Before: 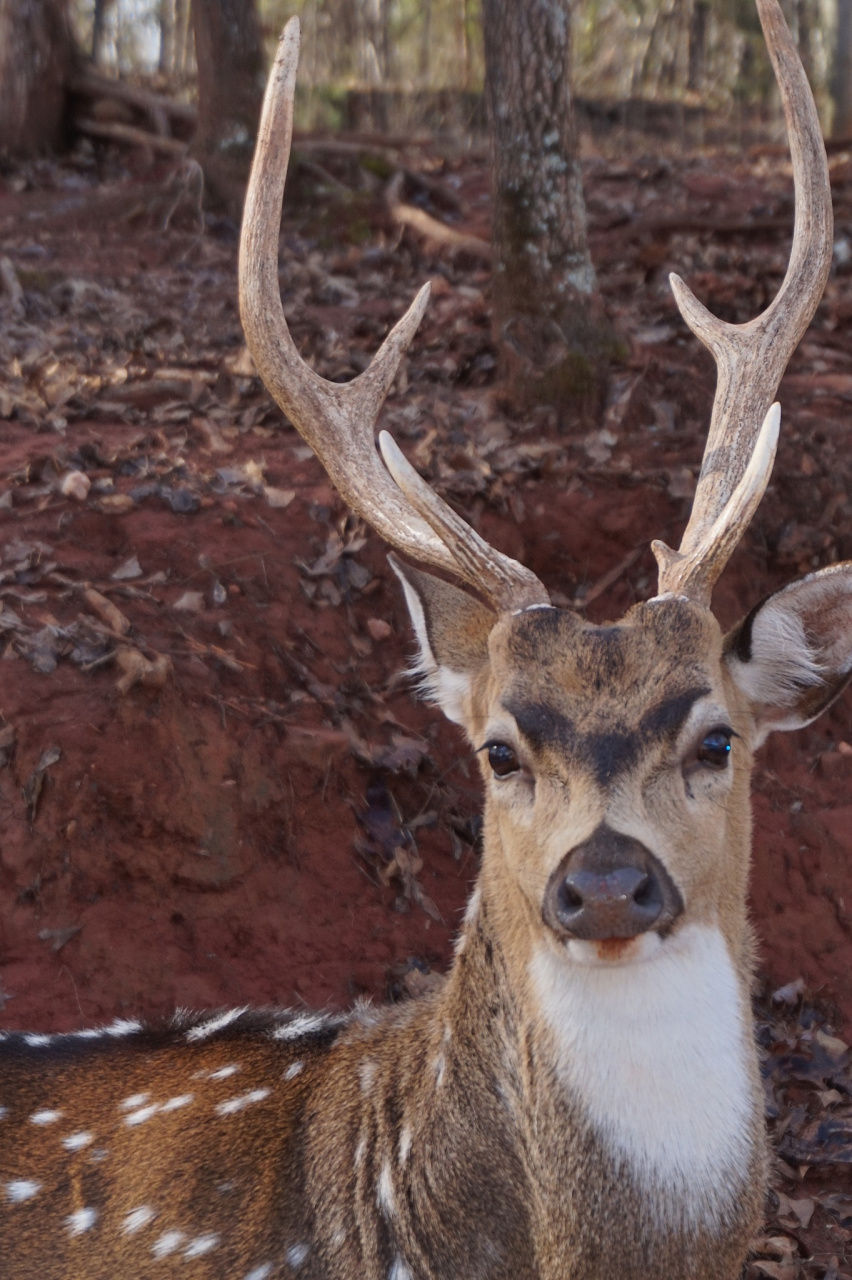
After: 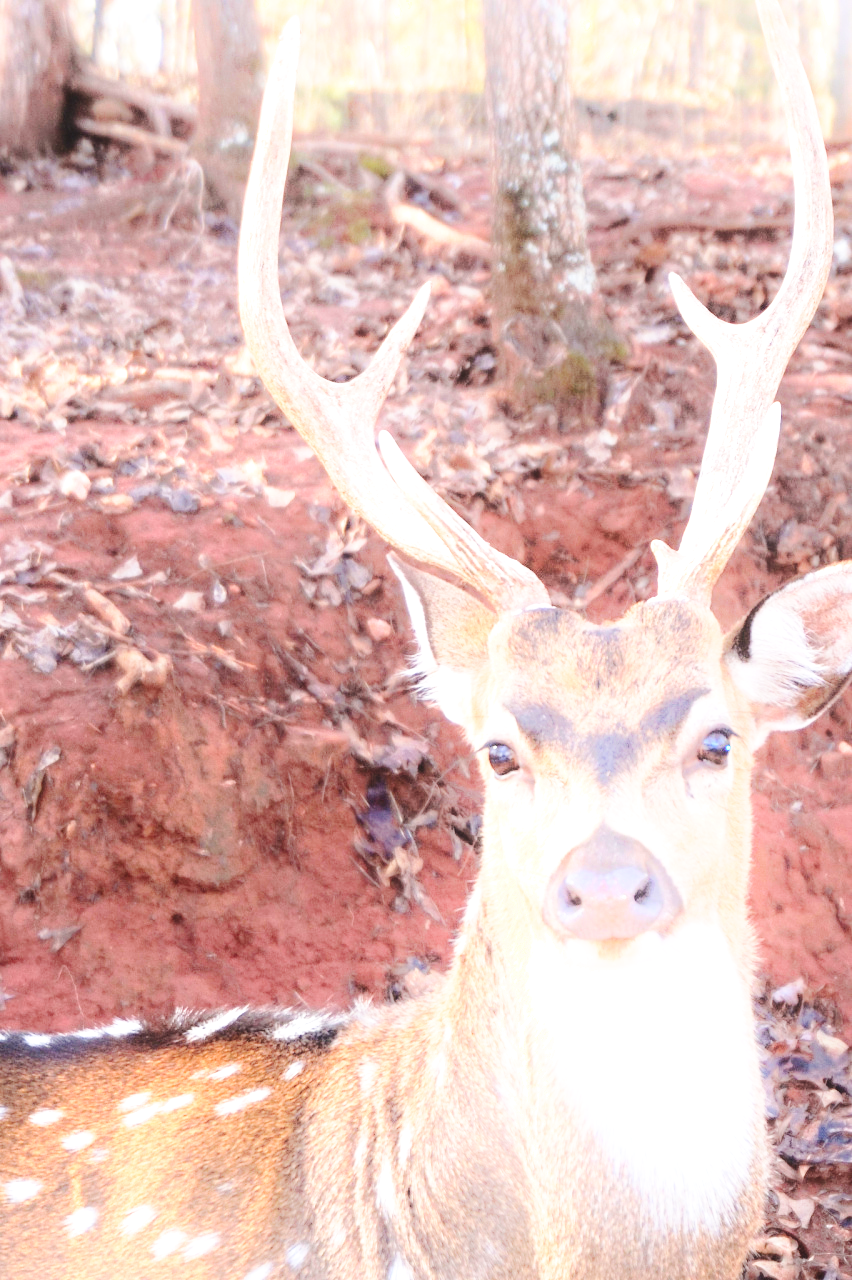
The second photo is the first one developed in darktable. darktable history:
tone equalizer: edges refinement/feathering 500, mask exposure compensation -1.57 EV, preserve details no
base curve: curves: ch0 [(0, 0) (0.028, 0.03) (0.121, 0.232) (0.46, 0.748) (0.859, 0.968) (1, 1)], preserve colors none
exposure: black level correction 0, exposure 1.681 EV, compensate highlight preservation false
shadows and highlights: shadows -55.42, highlights 84.24, soften with gaussian
